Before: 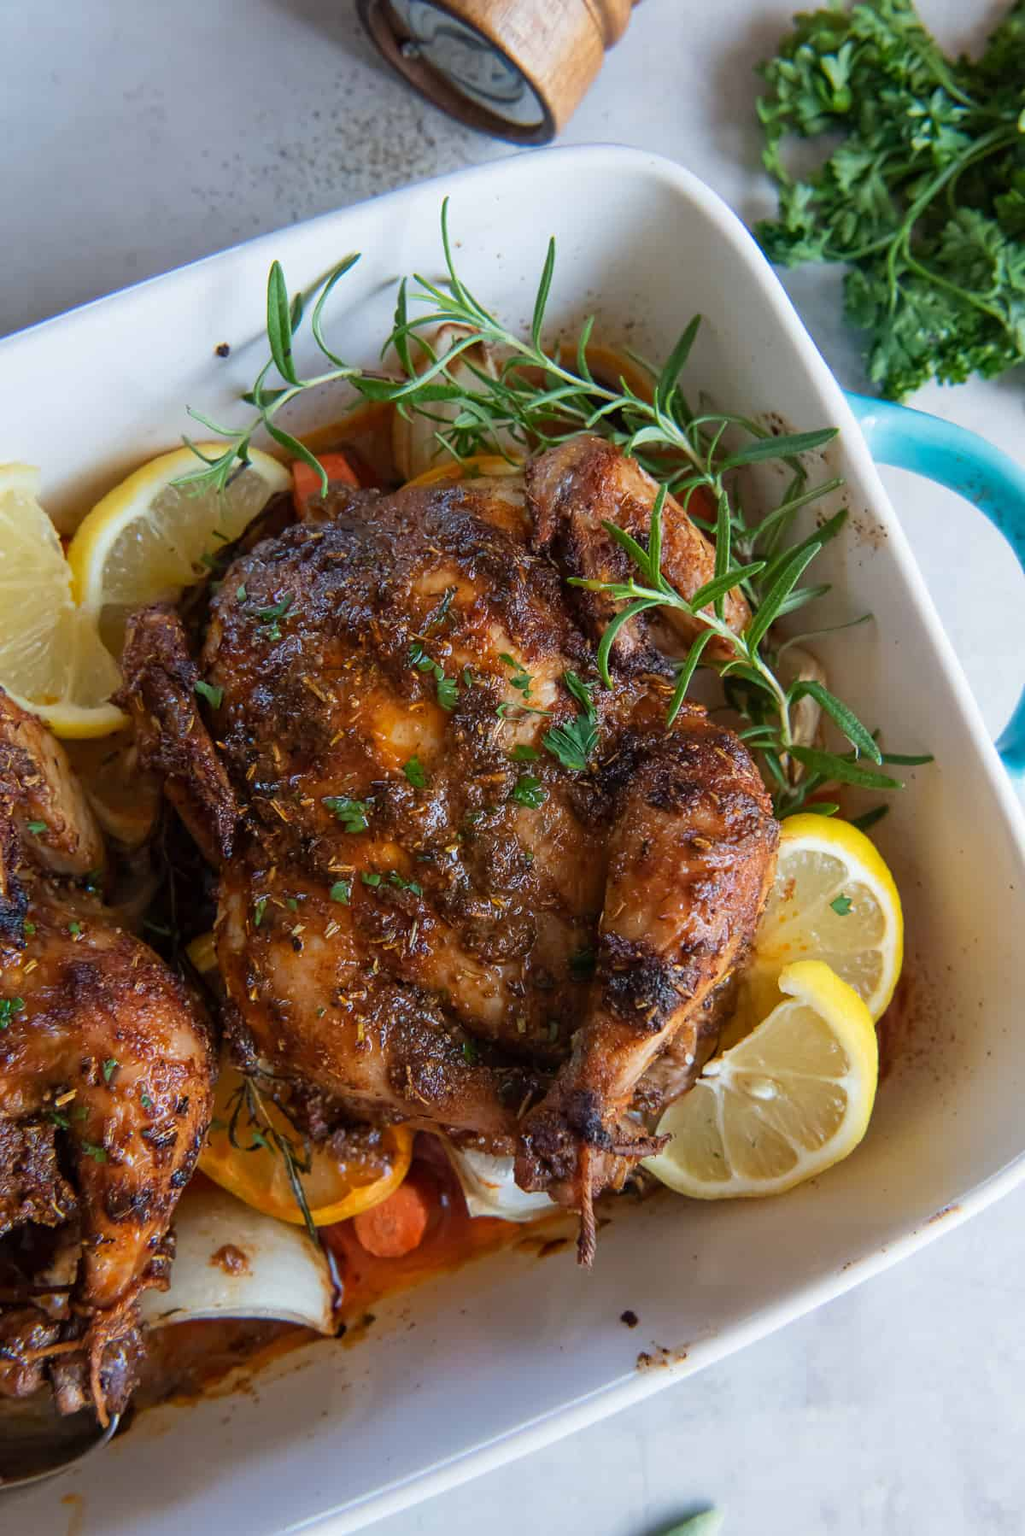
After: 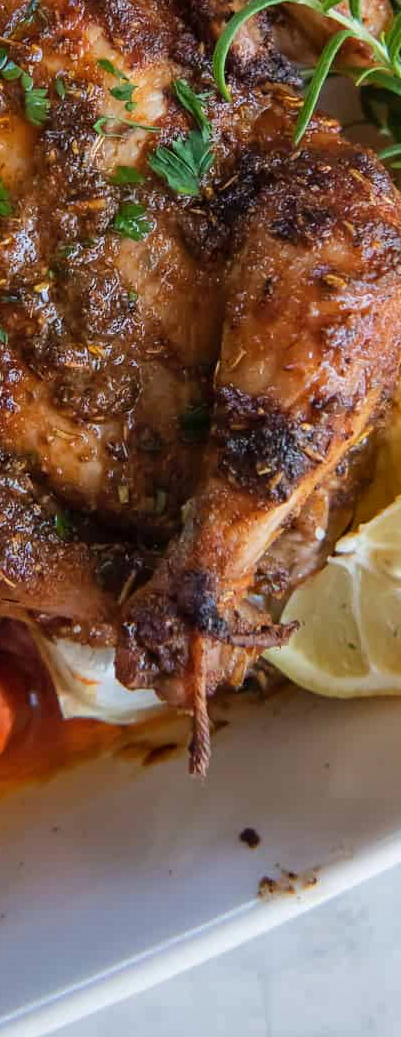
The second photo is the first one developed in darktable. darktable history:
crop: left 40.655%, top 39.304%, right 25.924%, bottom 3.01%
shadows and highlights: soften with gaussian
